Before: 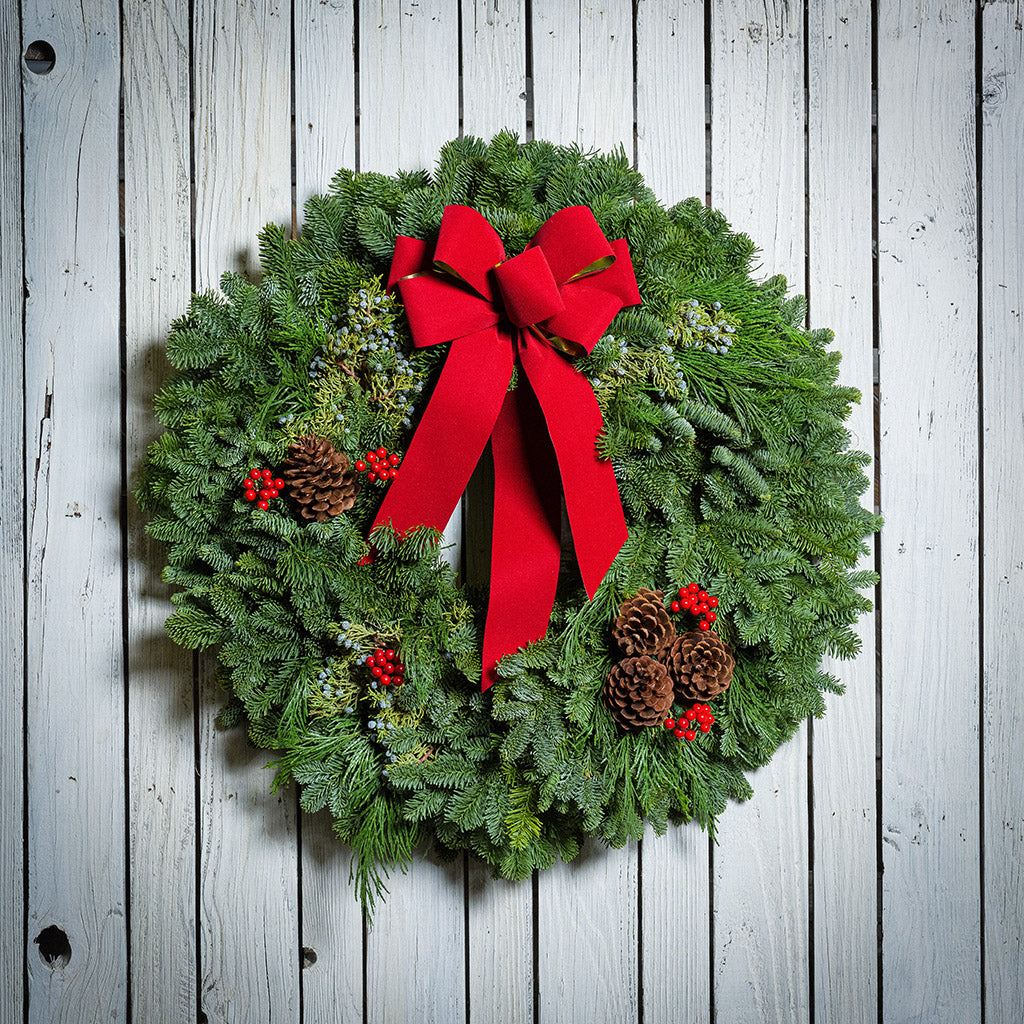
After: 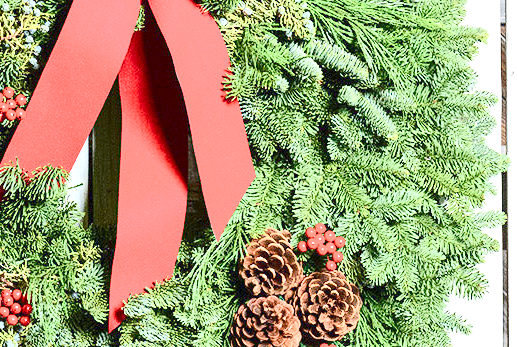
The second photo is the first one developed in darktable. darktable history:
color balance rgb: shadows lift › chroma 2.031%, shadows lift › hue 215.88°, perceptual saturation grading › global saturation 20%, perceptual saturation grading › highlights -50.023%, perceptual saturation grading › shadows 30.589%, contrast -29.558%
contrast brightness saturation: contrast 0.392, brightness 0.101
exposure: exposure 2.005 EV, compensate highlight preservation false
crop: left 36.498%, top 35.189%, right 12.919%, bottom 30.891%
